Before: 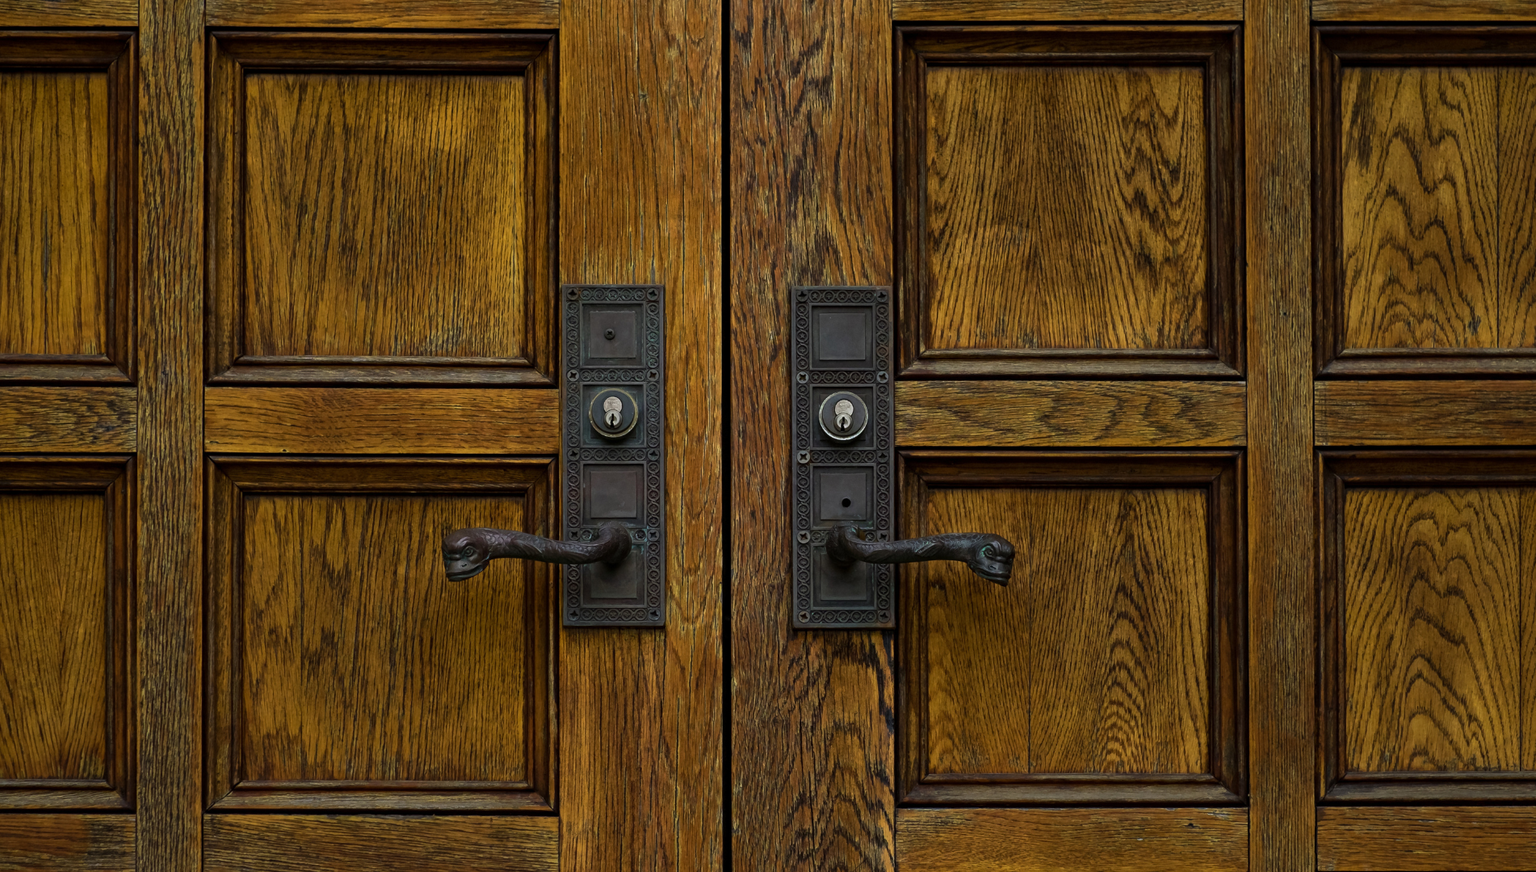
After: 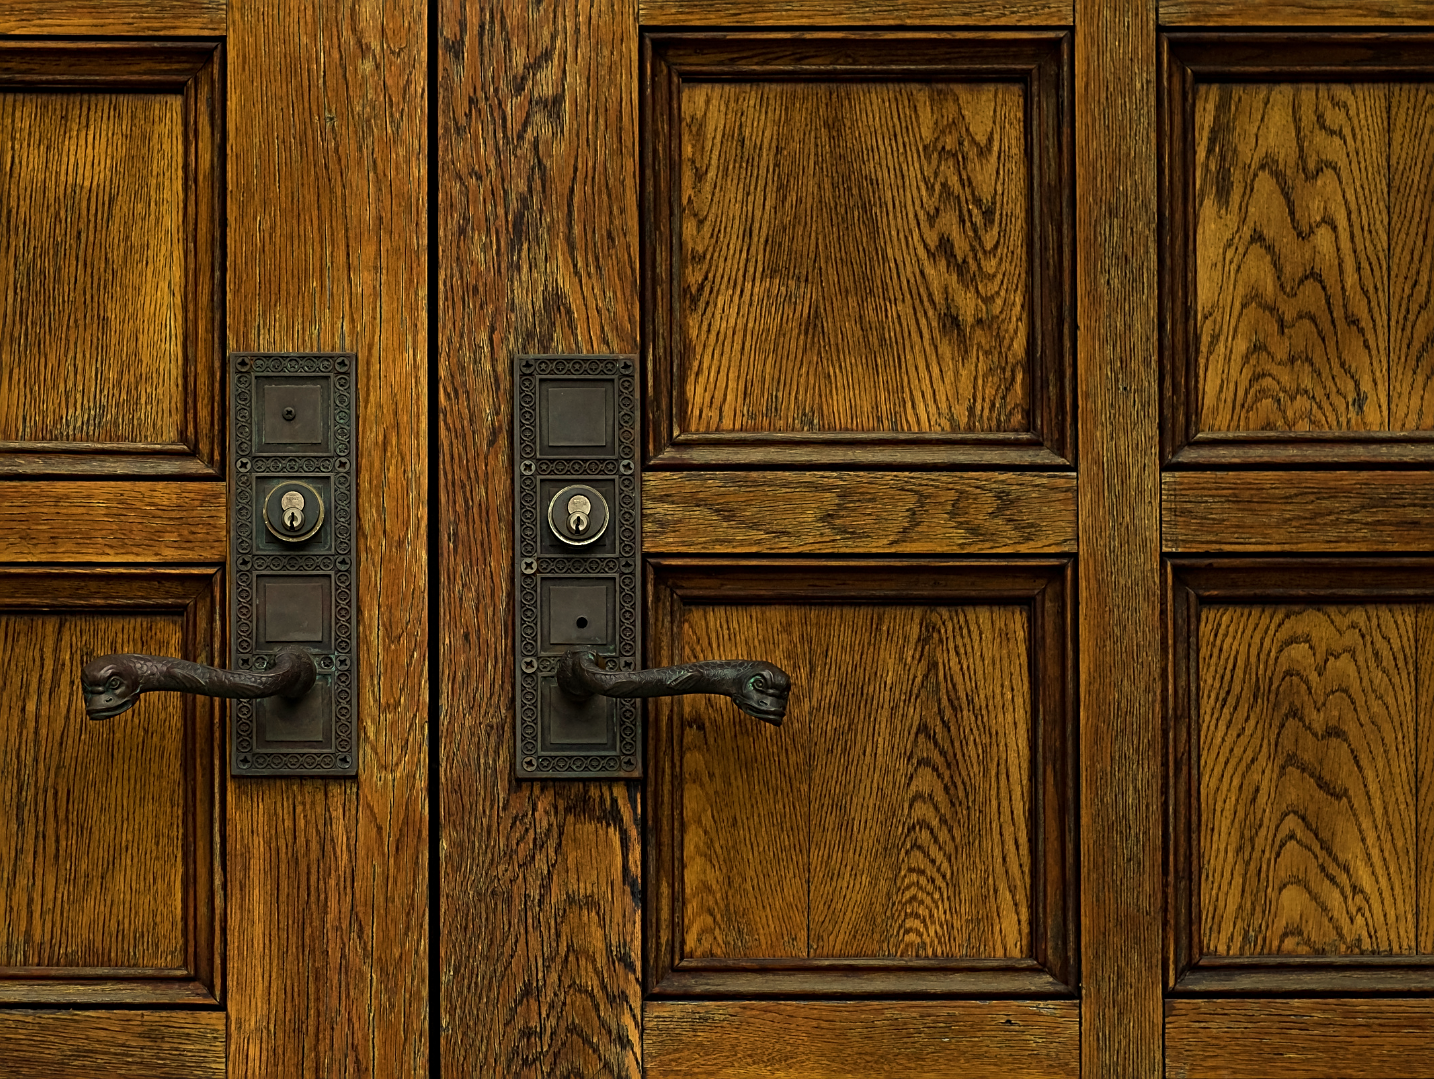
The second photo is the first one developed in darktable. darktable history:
crop and rotate: left 24.6%
white balance: red 1.08, blue 0.791
sharpen: on, module defaults
